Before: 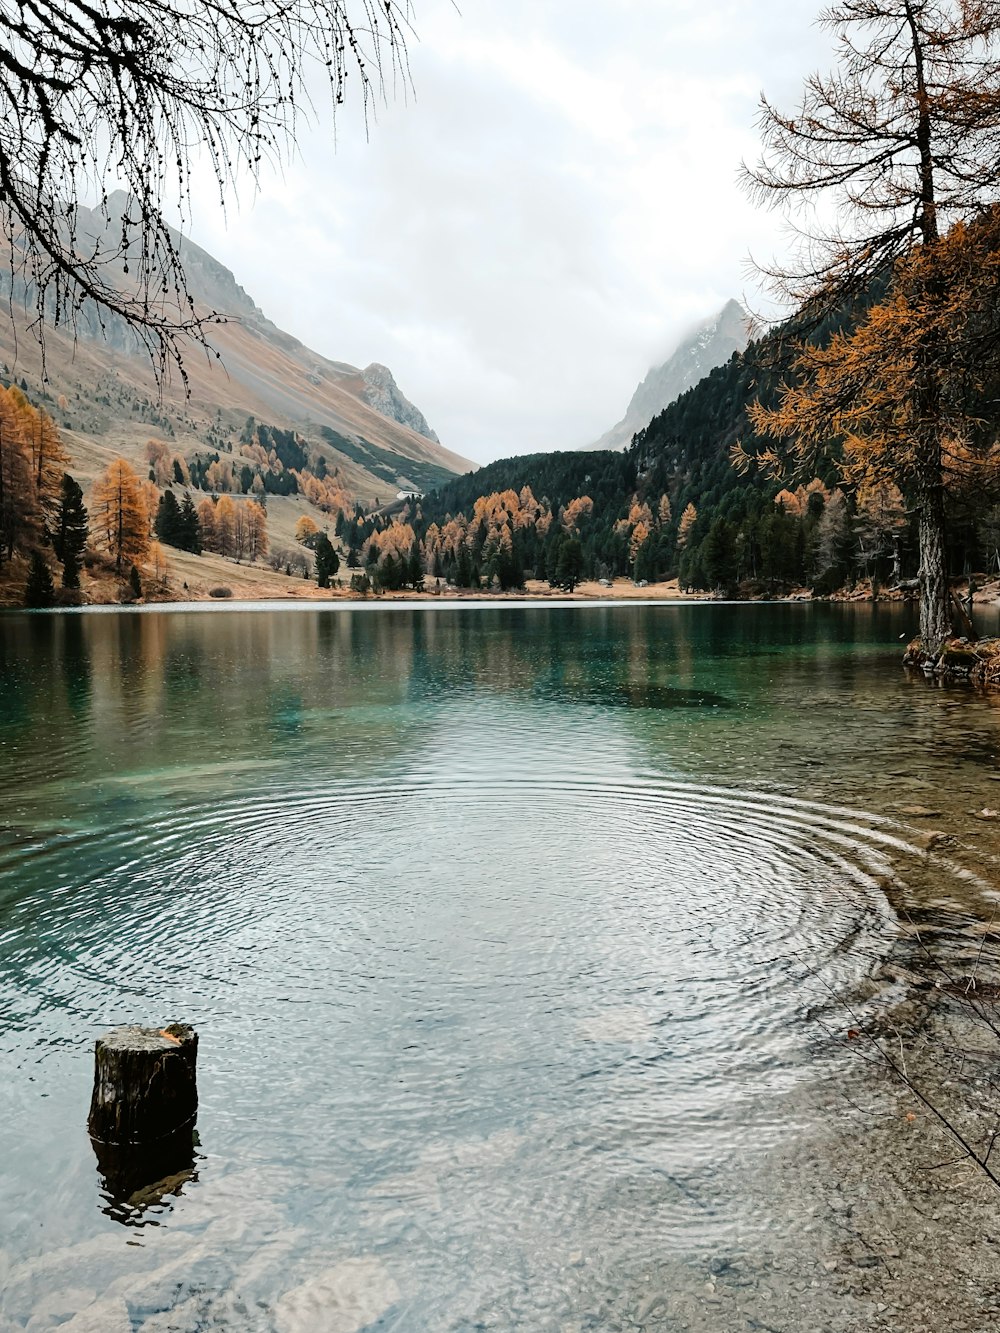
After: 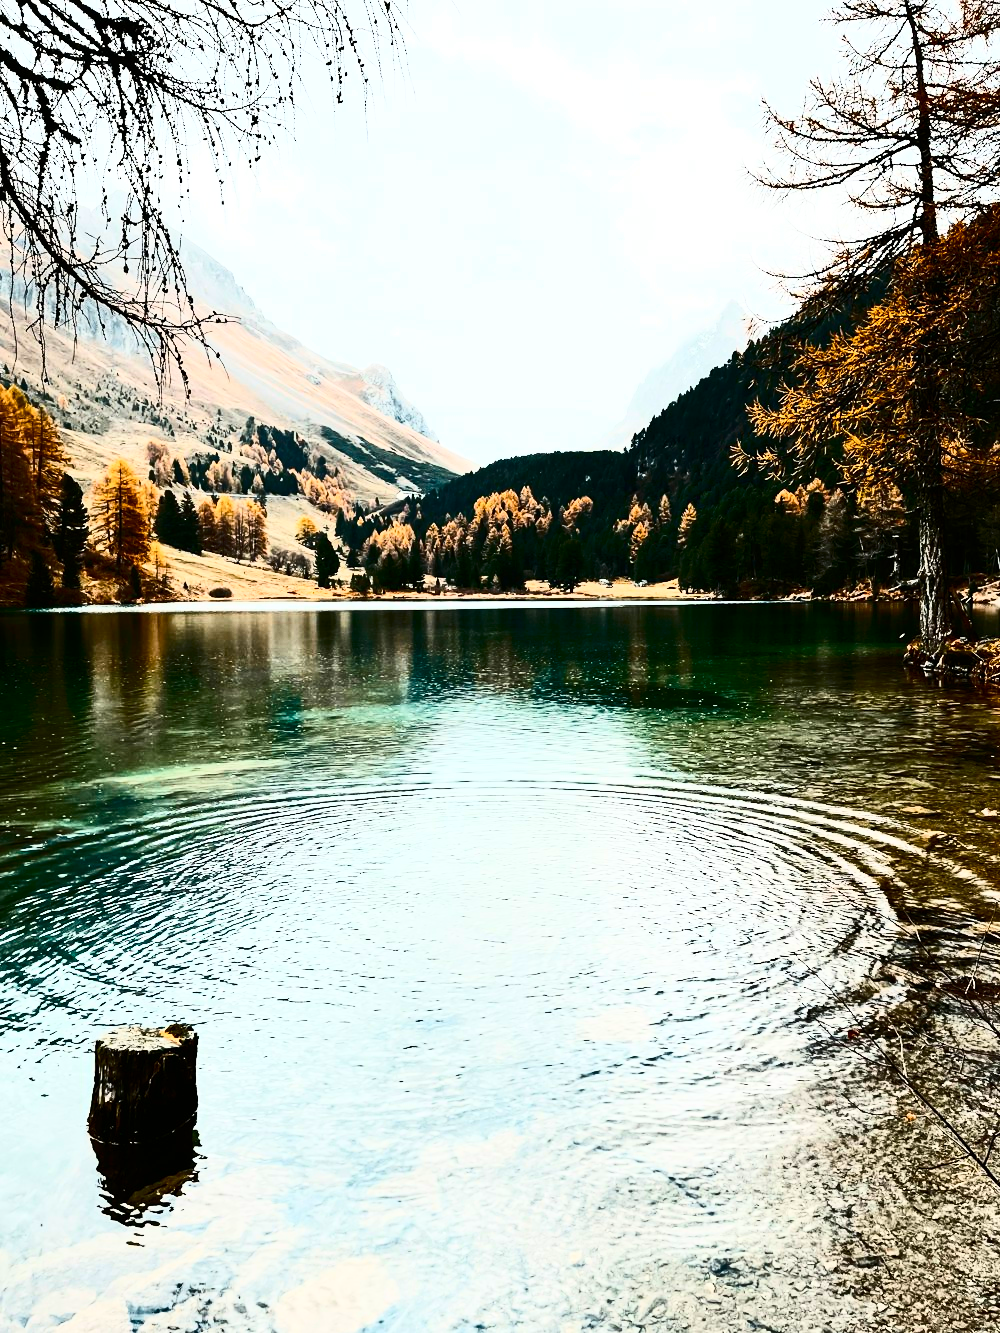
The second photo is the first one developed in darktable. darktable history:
contrast brightness saturation: contrast 0.924, brightness 0.2
tone curve: color space Lab, independent channels, preserve colors none
color balance rgb: linear chroma grading › shadows 10.107%, linear chroma grading › highlights 9.443%, linear chroma grading › global chroma 15.28%, linear chroma grading › mid-tones 14.558%, perceptual saturation grading › global saturation 25.465%
